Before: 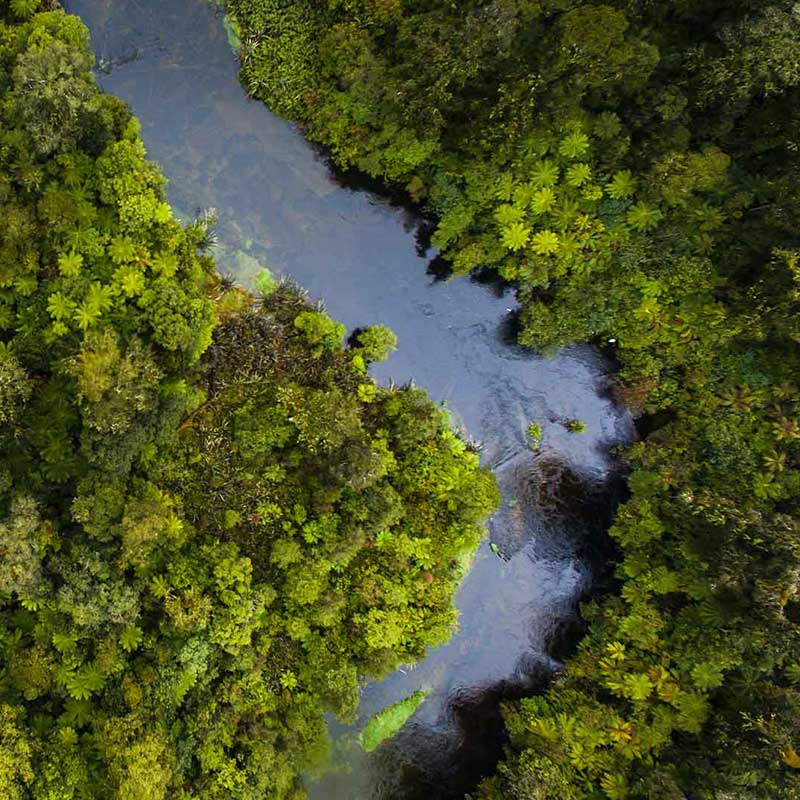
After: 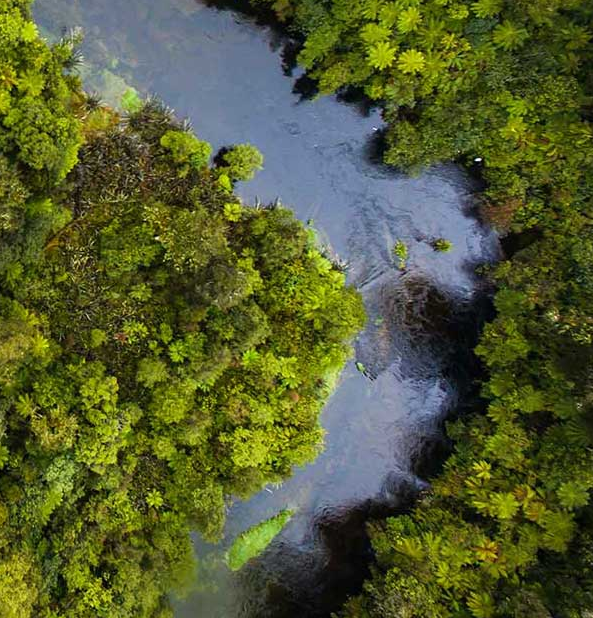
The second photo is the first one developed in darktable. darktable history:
crop: left 16.828%, top 22.68%, right 8.966%
